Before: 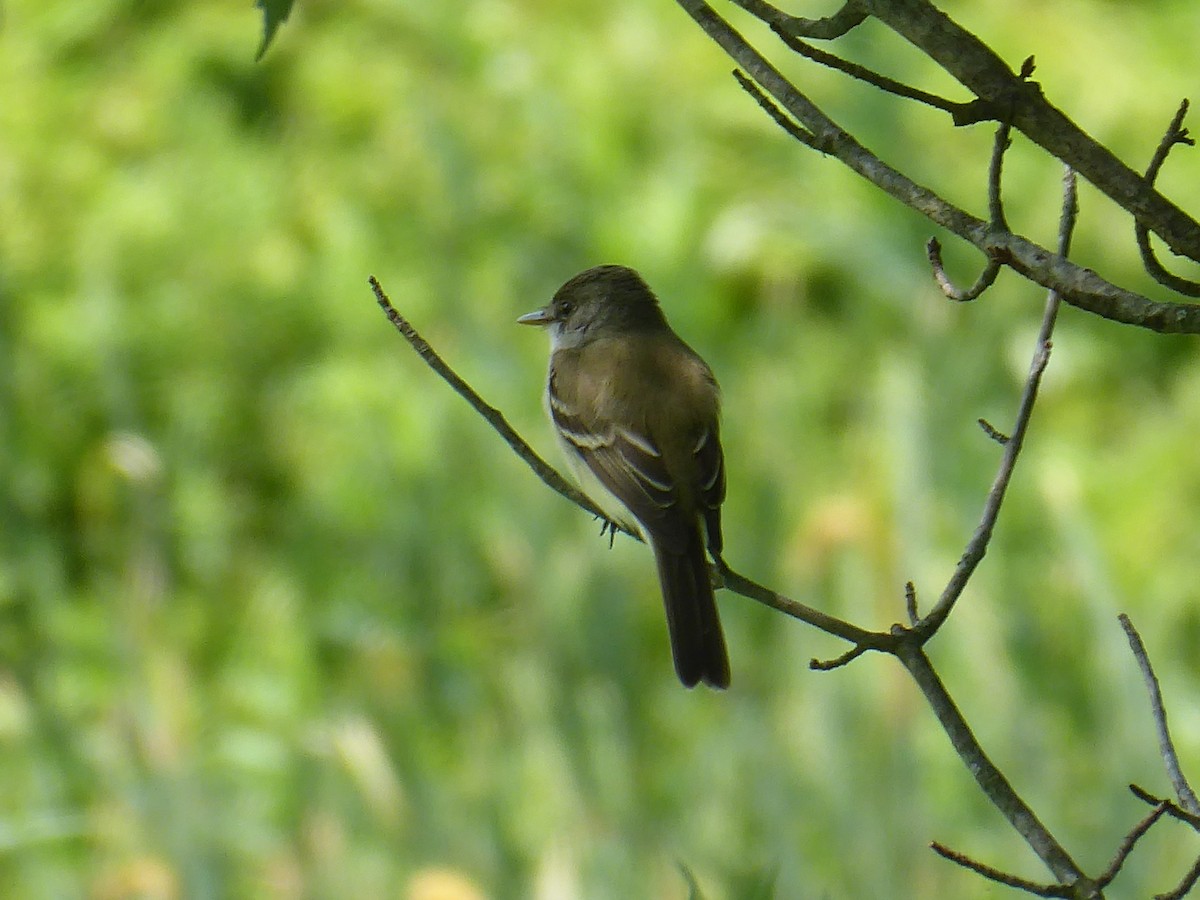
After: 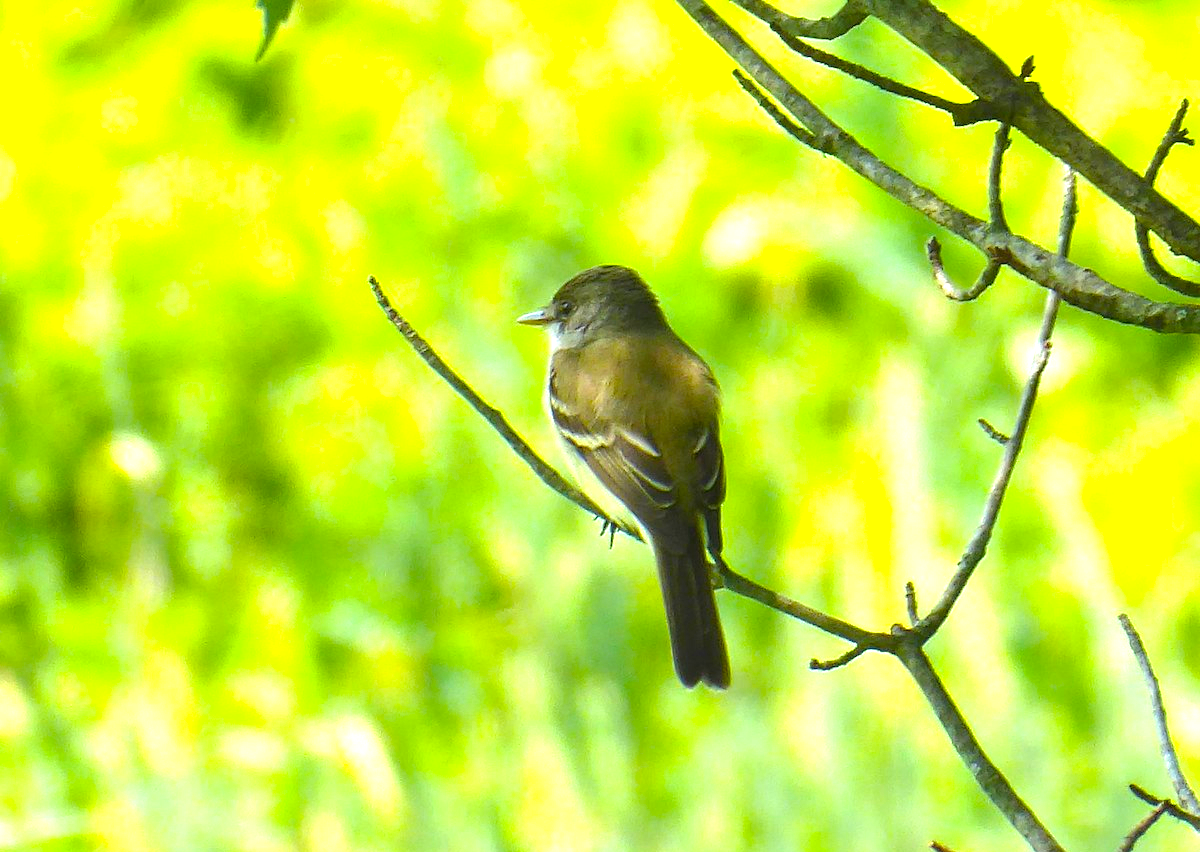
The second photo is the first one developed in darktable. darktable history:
crop and rotate: top 0.004%, bottom 5.273%
color balance rgb: perceptual saturation grading › global saturation 25.582%, global vibrance 20%
exposure: black level correction 0, exposure 1.608 EV, compensate exposure bias true, compensate highlight preservation false
